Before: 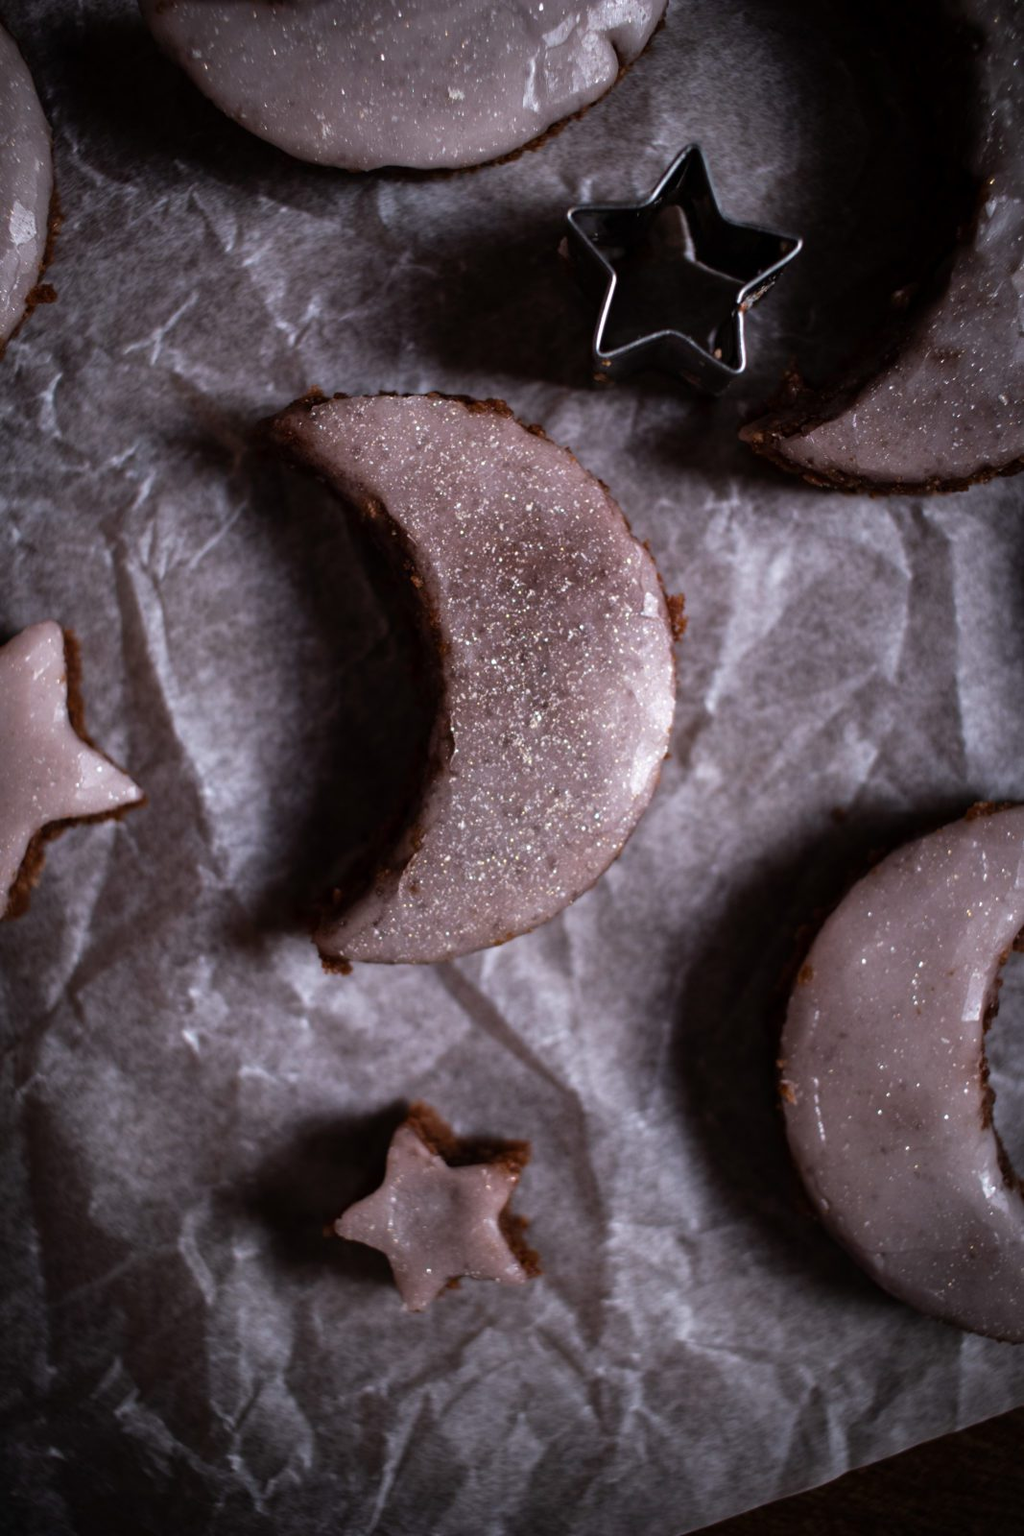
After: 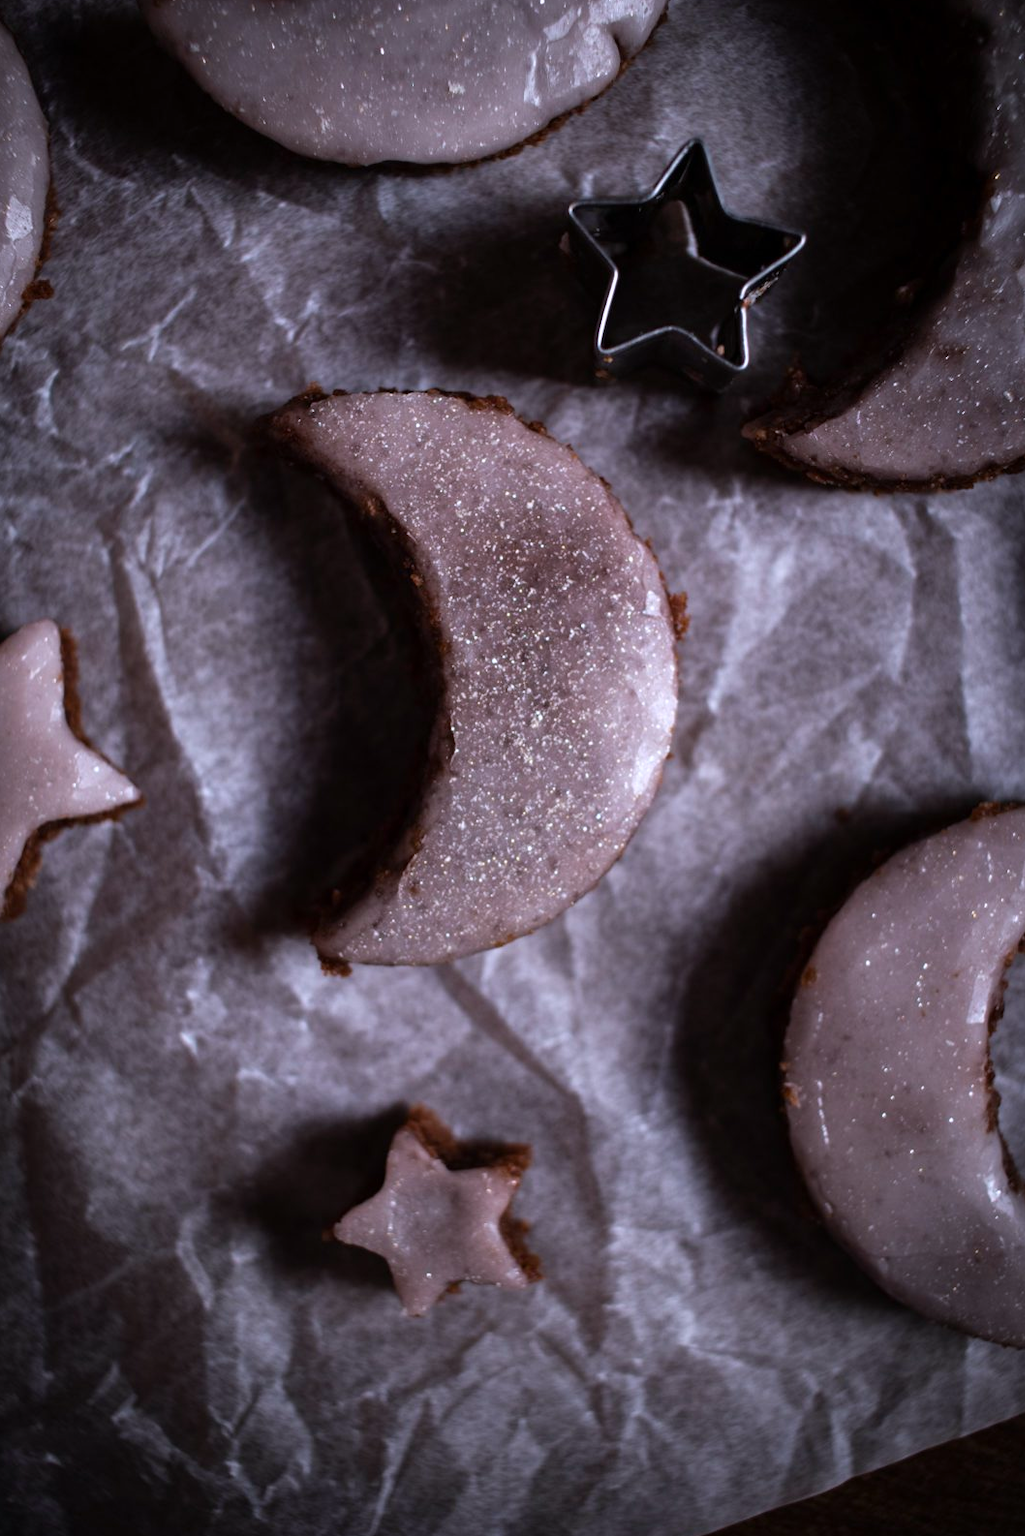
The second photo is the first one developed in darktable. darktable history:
crop: left 0.434%, top 0.485%, right 0.244%, bottom 0.386%
color calibration: illuminant as shot in camera, x 0.358, y 0.373, temperature 4628.91 K
